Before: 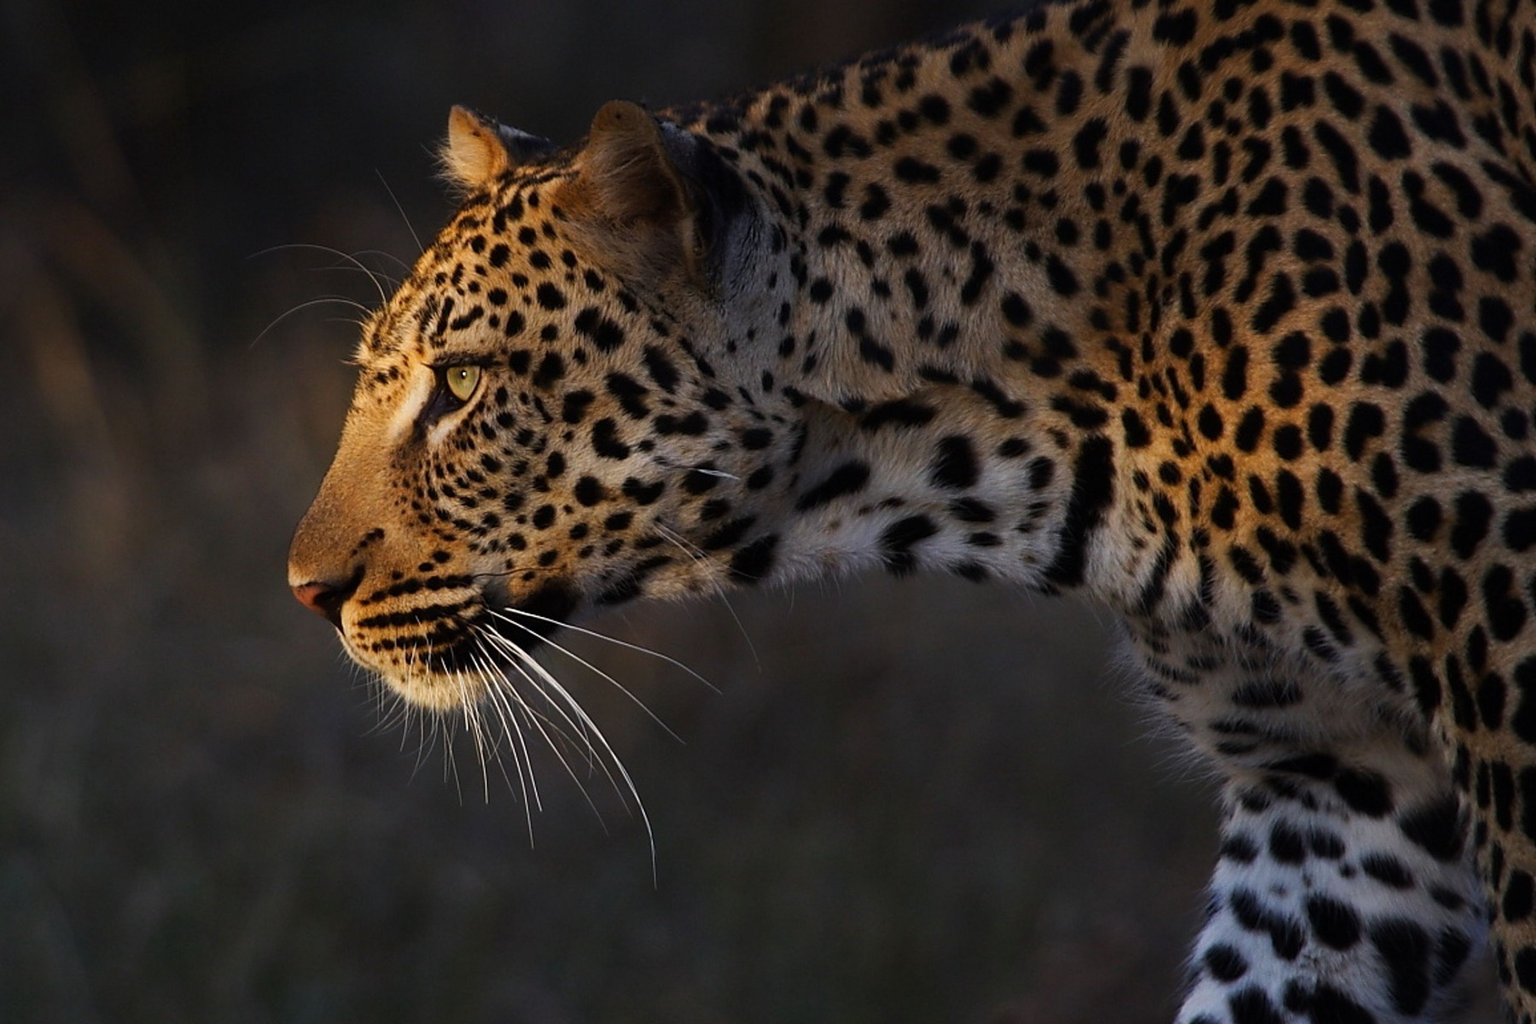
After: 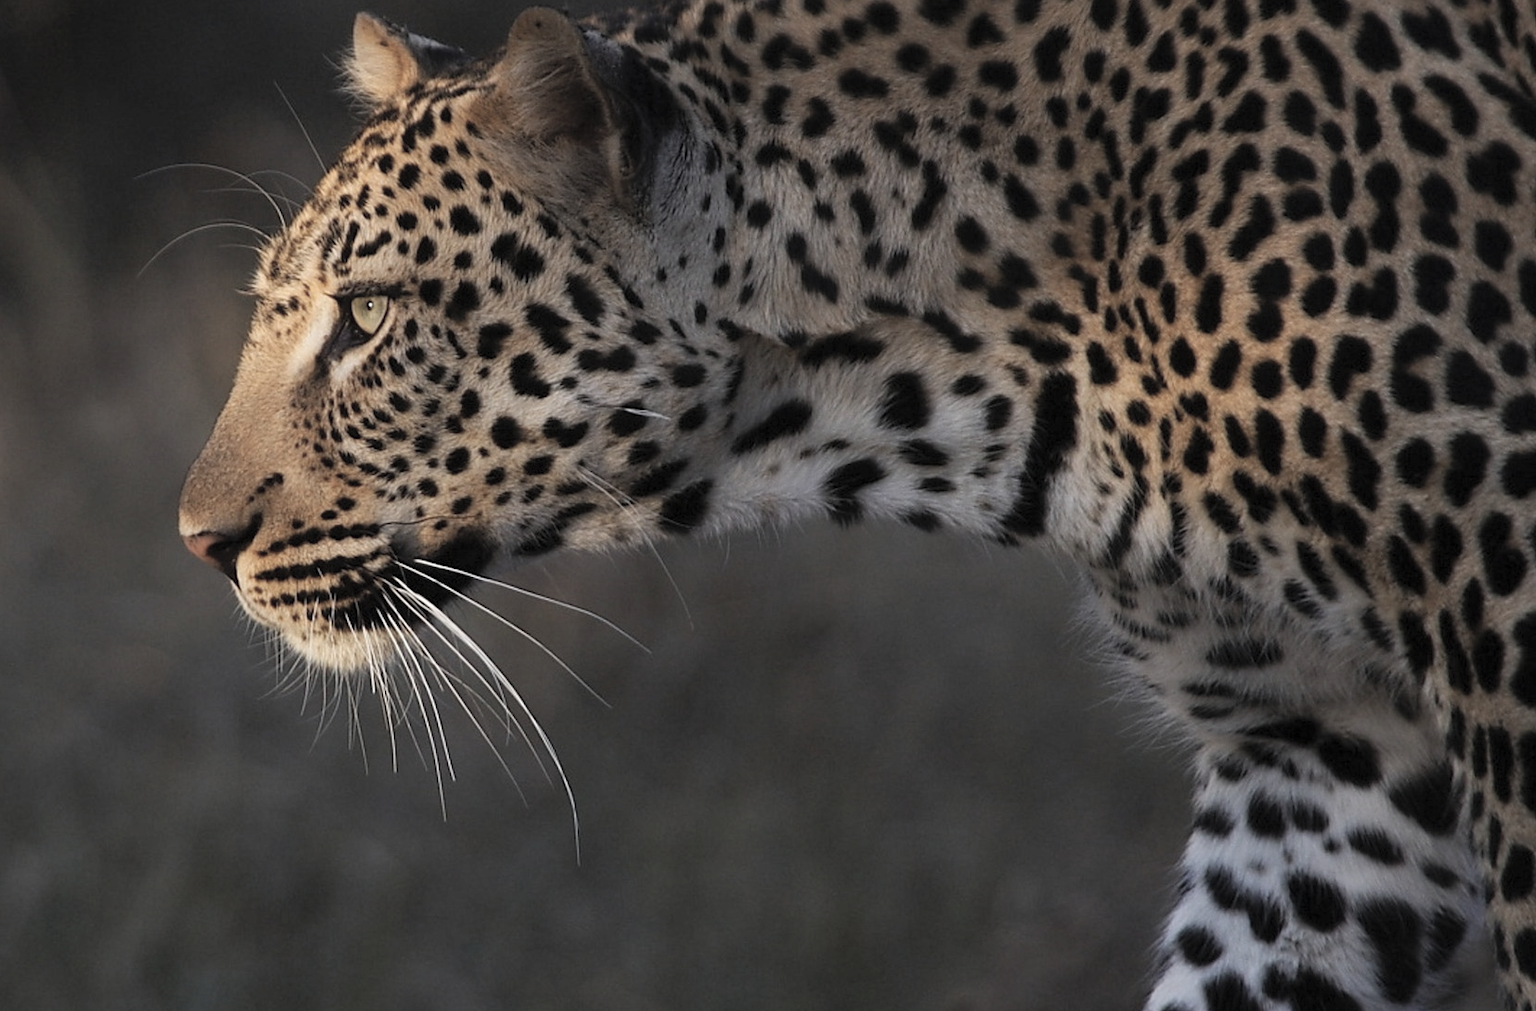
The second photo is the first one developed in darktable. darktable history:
crop and rotate: left 8.098%, top 9.245%
contrast brightness saturation: brightness 0.183, saturation -0.495
